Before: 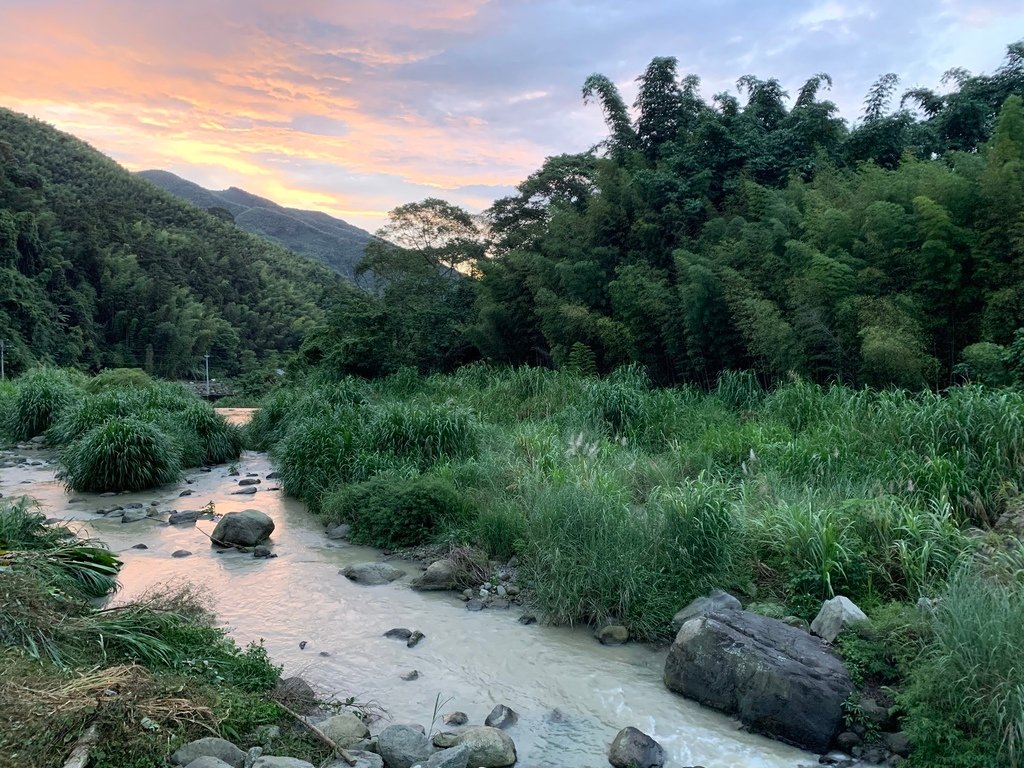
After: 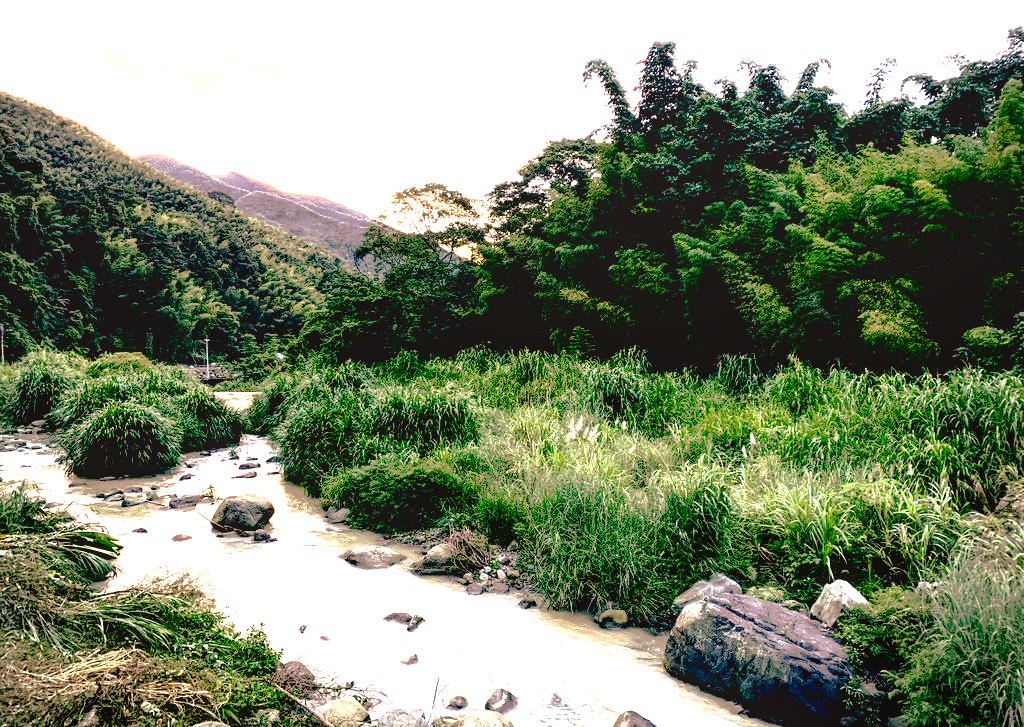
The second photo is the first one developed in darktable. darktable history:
local contrast: highlights 26%, shadows 73%, midtone range 0.747
vignetting: brightness -0.406, saturation -0.309
base curve: curves: ch0 [(0.065, 0.026) (0.236, 0.358) (0.53, 0.546) (0.777, 0.841) (0.924, 0.992)], preserve colors none
crop and rotate: top 2.211%, bottom 3.016%
contrast brightness saturation: brightness -0.254, saturation 0.197
color correction: highlights a* 21.55, highlights b* 22.51
tone equalizer: -8 EV -0.714 EV, -7 EV -0.711 EV, -6 EV -0.629 EV, -5 EV -0.402 EV, -3 EV 0.389 EV, -2 EV 0.6 EV, -1 EV 0.688 EV, +0 EV 0.773 EV
exposure: exposure 0.918 EV, compensate highlight preservation false
